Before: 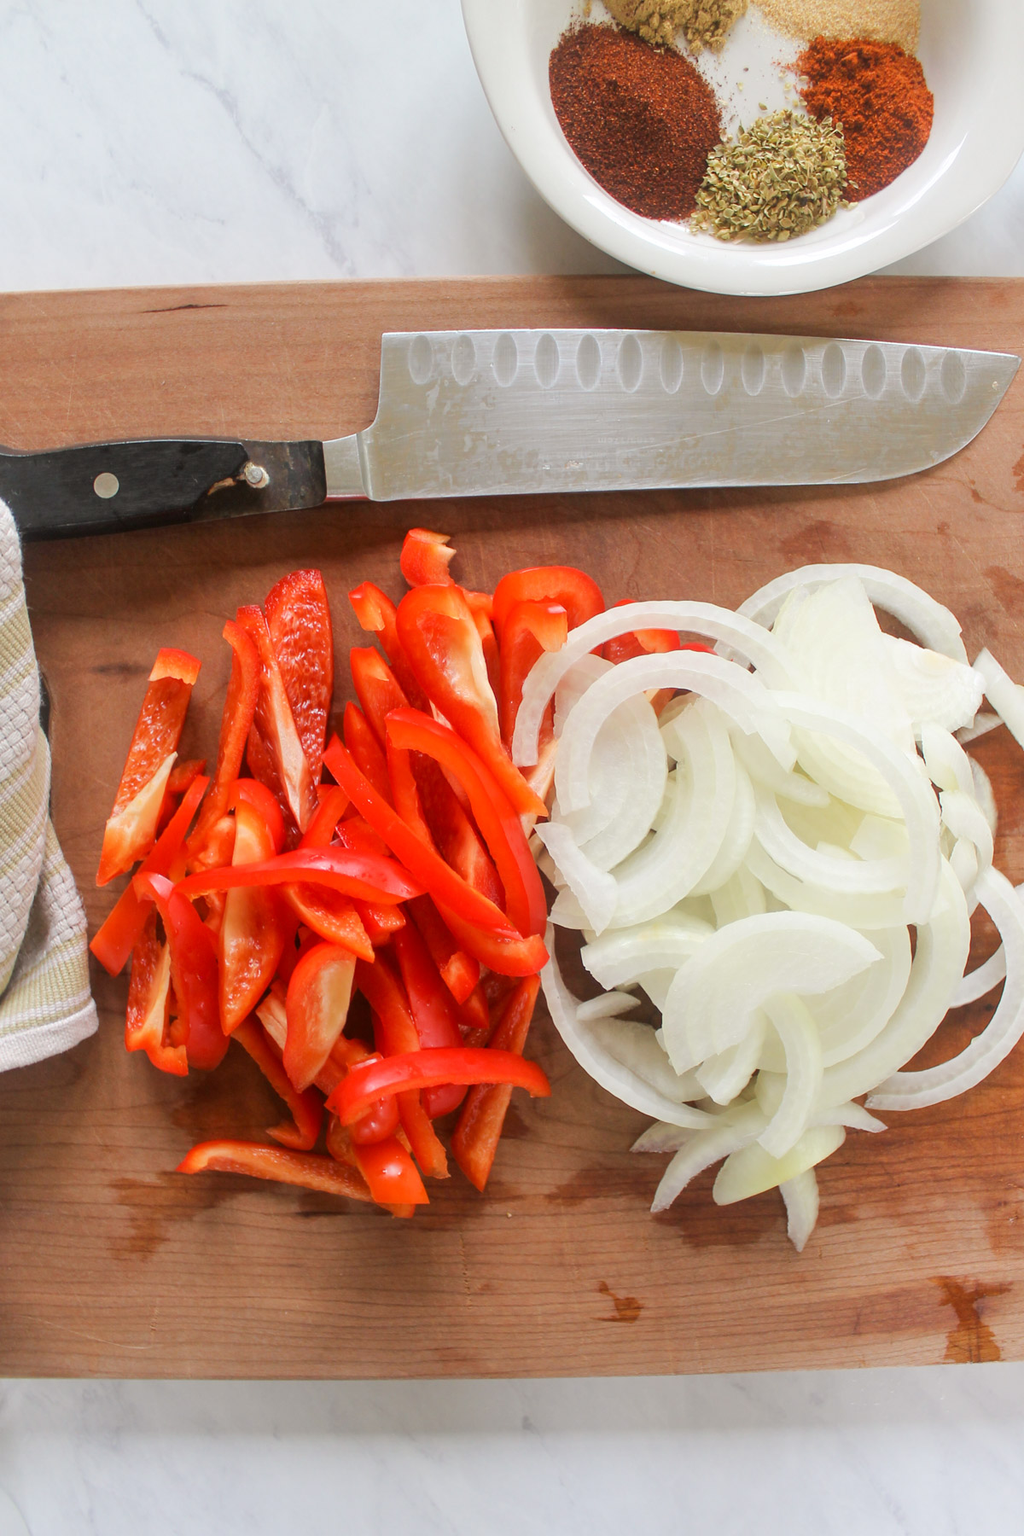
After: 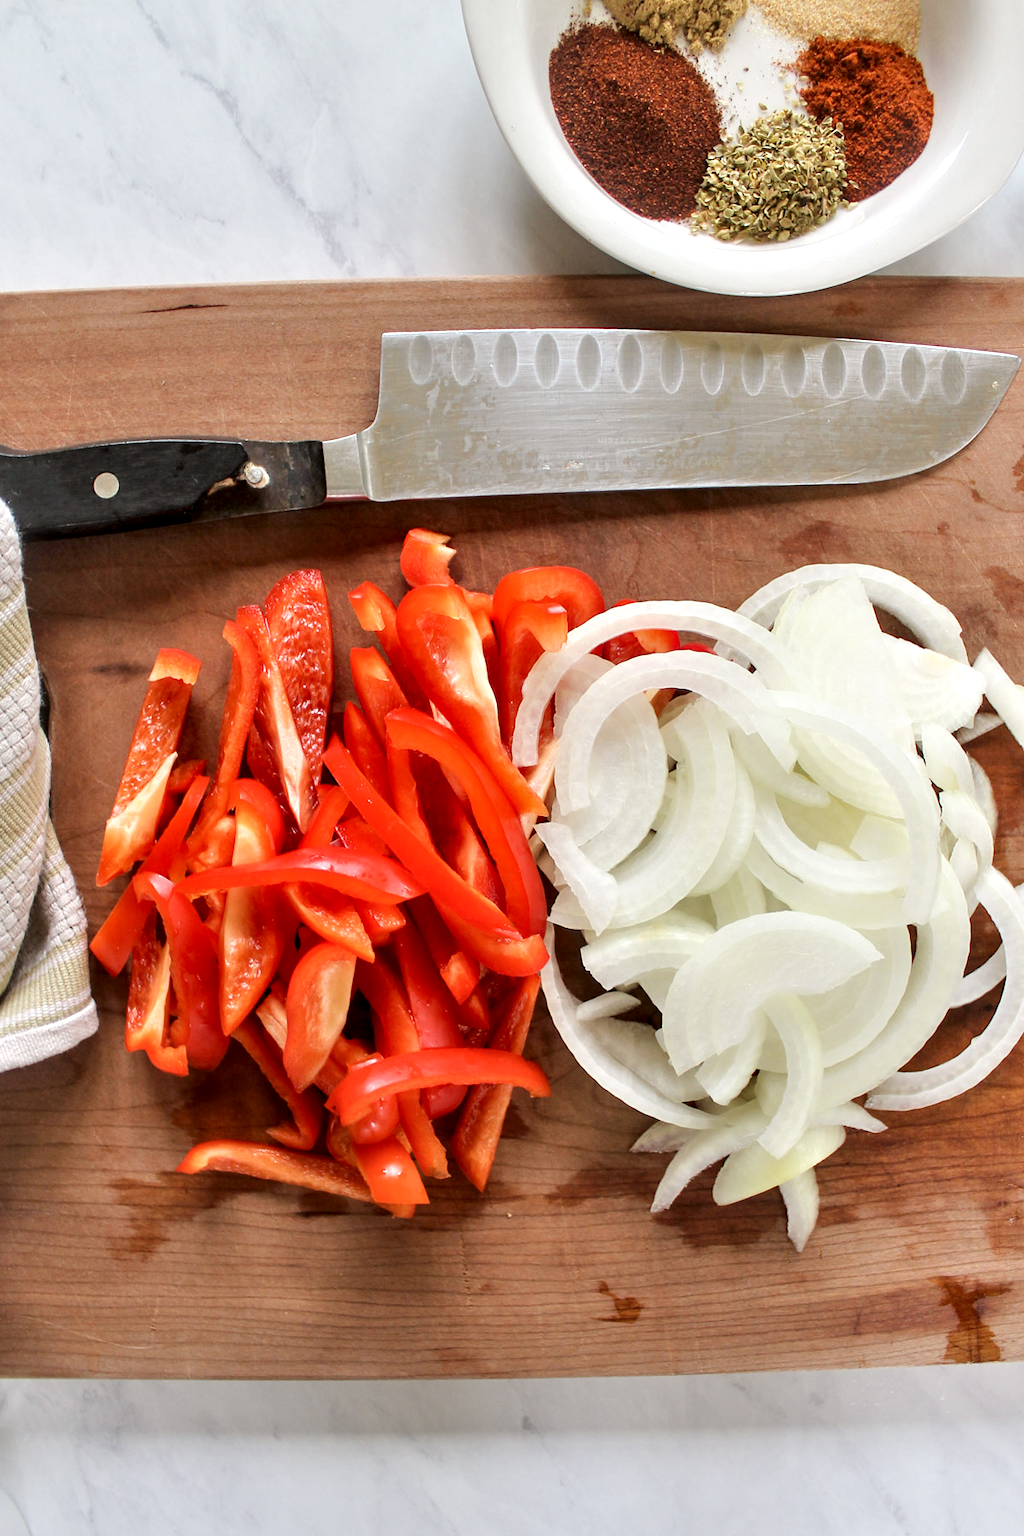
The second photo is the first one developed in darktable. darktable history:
contrast equalizer: y [[0.601, 0.6, 0.598, 0.598, 0.6, 0.601], [0.5 ×6], [0.5 ×6], [0 ×6], [0 ×6]]
